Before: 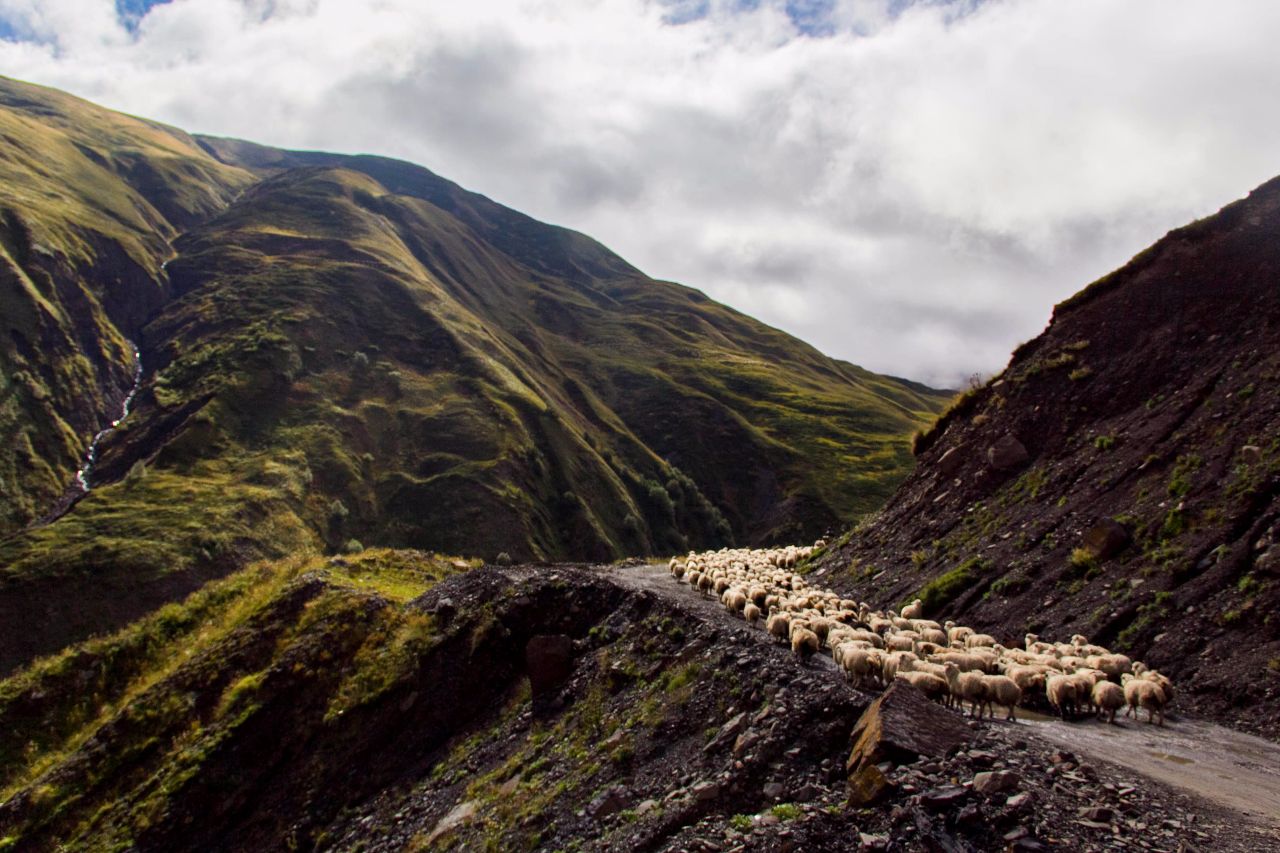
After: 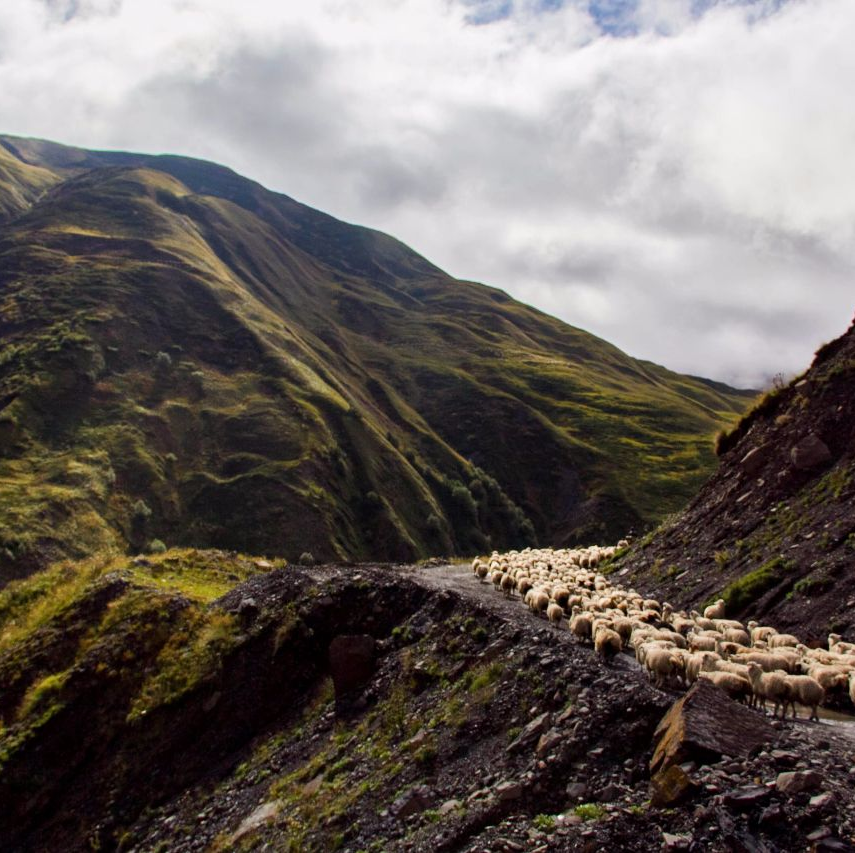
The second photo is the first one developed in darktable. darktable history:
crop: left 15.411%, right 17.765%
